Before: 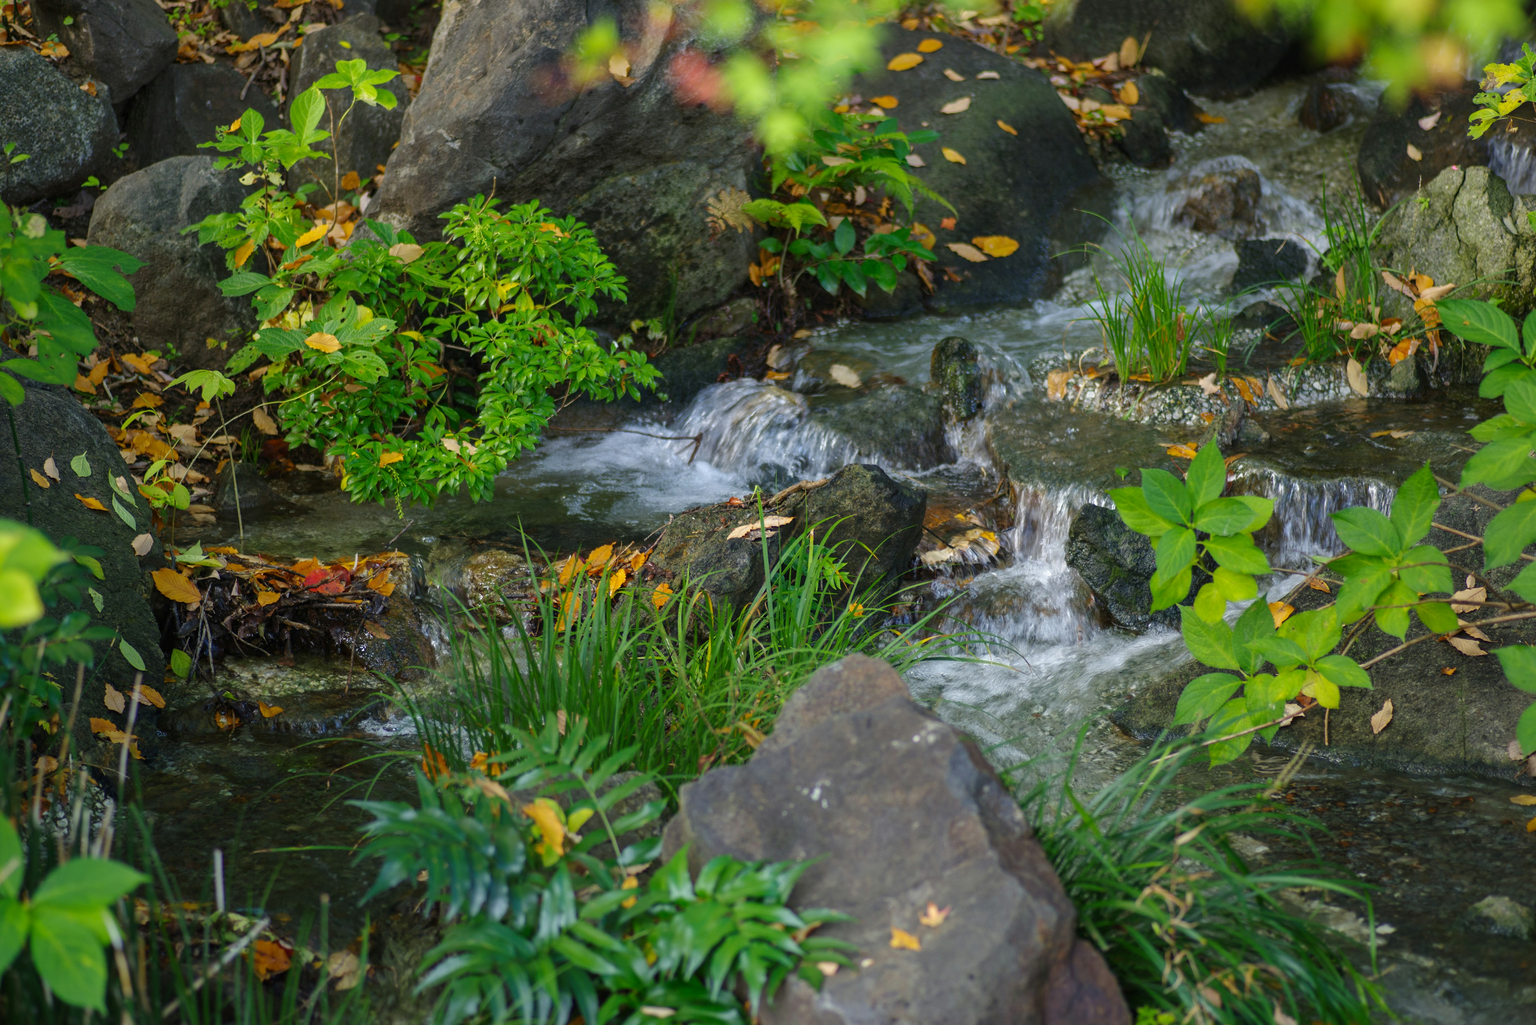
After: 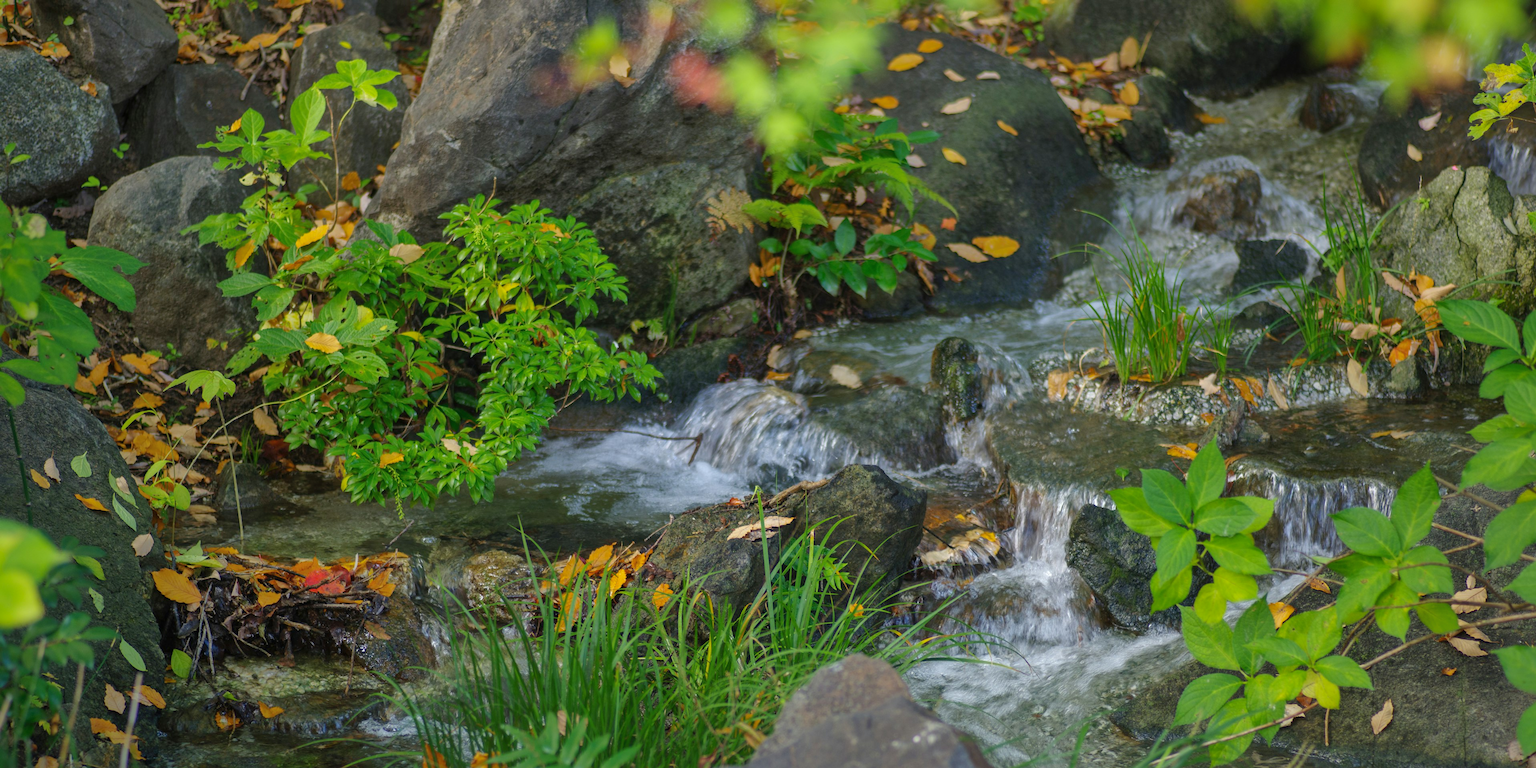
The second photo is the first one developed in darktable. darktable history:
shadows and highlights: on, module defaults
crop: bottom 24.984%
